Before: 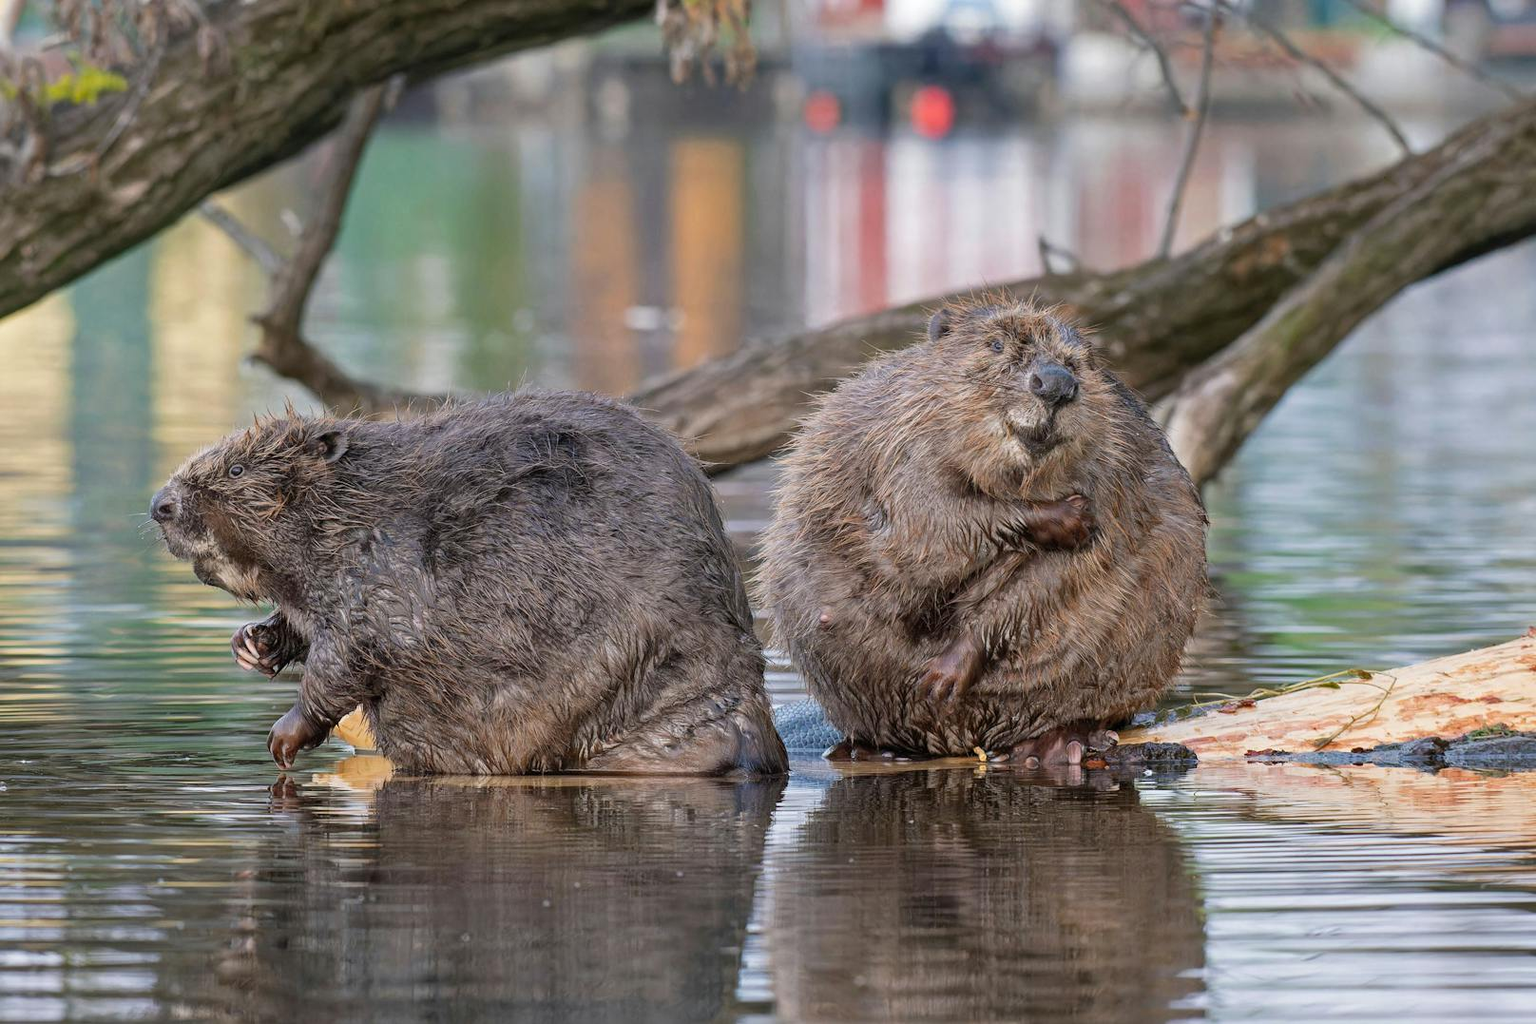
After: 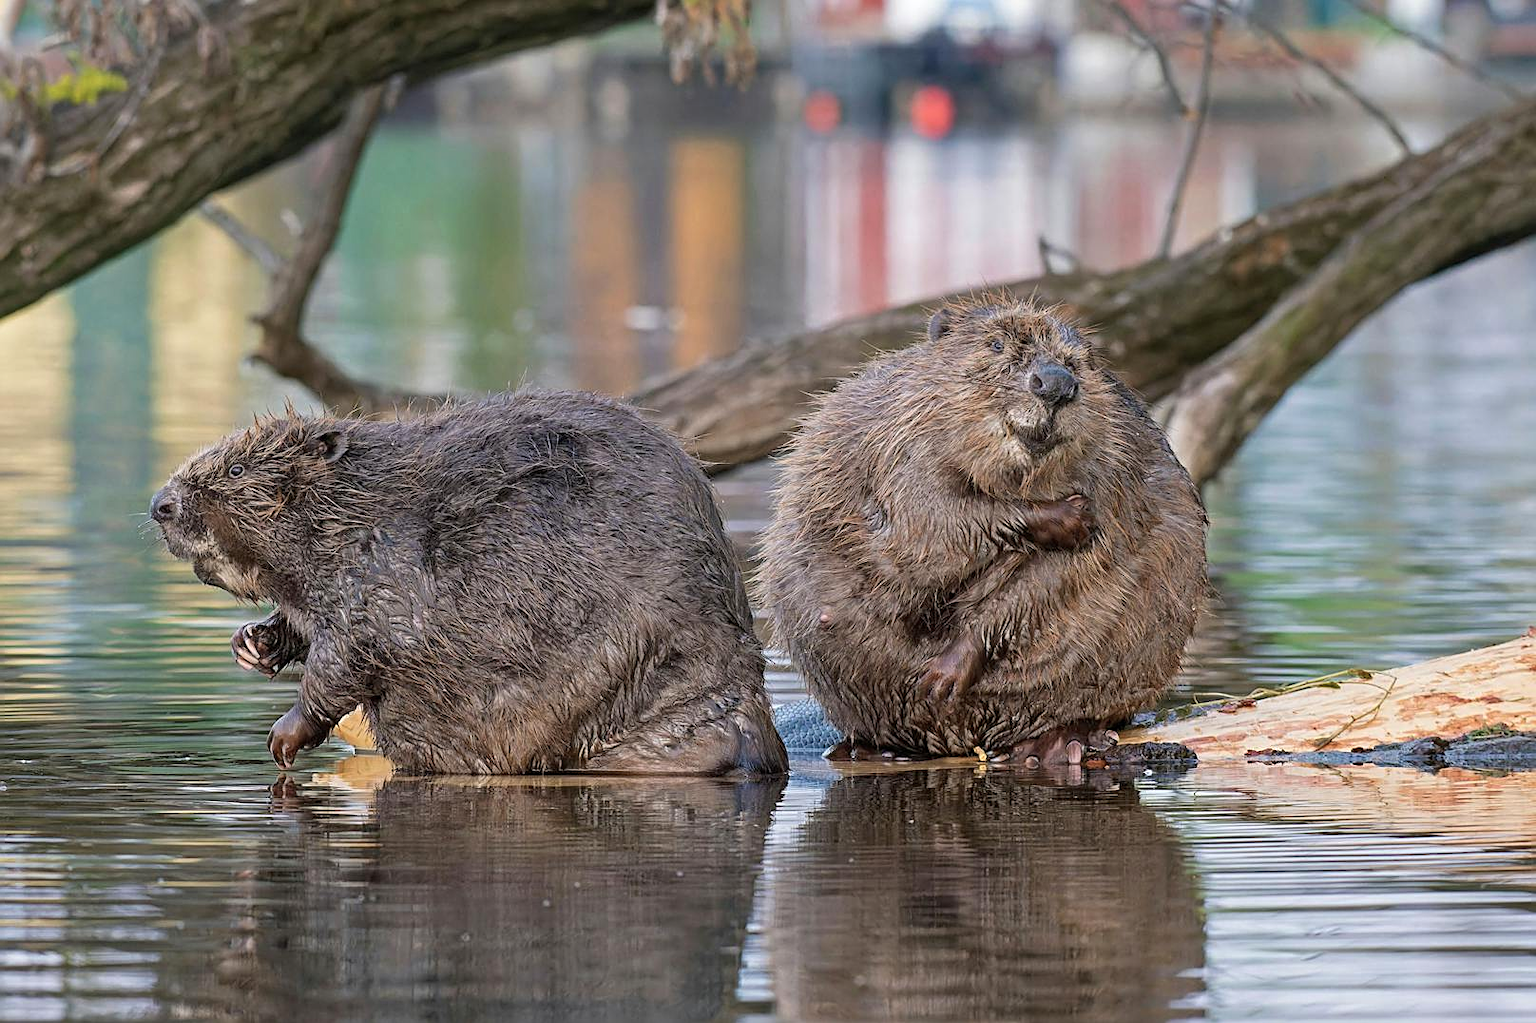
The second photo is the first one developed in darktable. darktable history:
sharpen: on, module defaults
color balance rgb: perceptual saturation grading › global saturation -27.572%, global vibrance 50.176%
